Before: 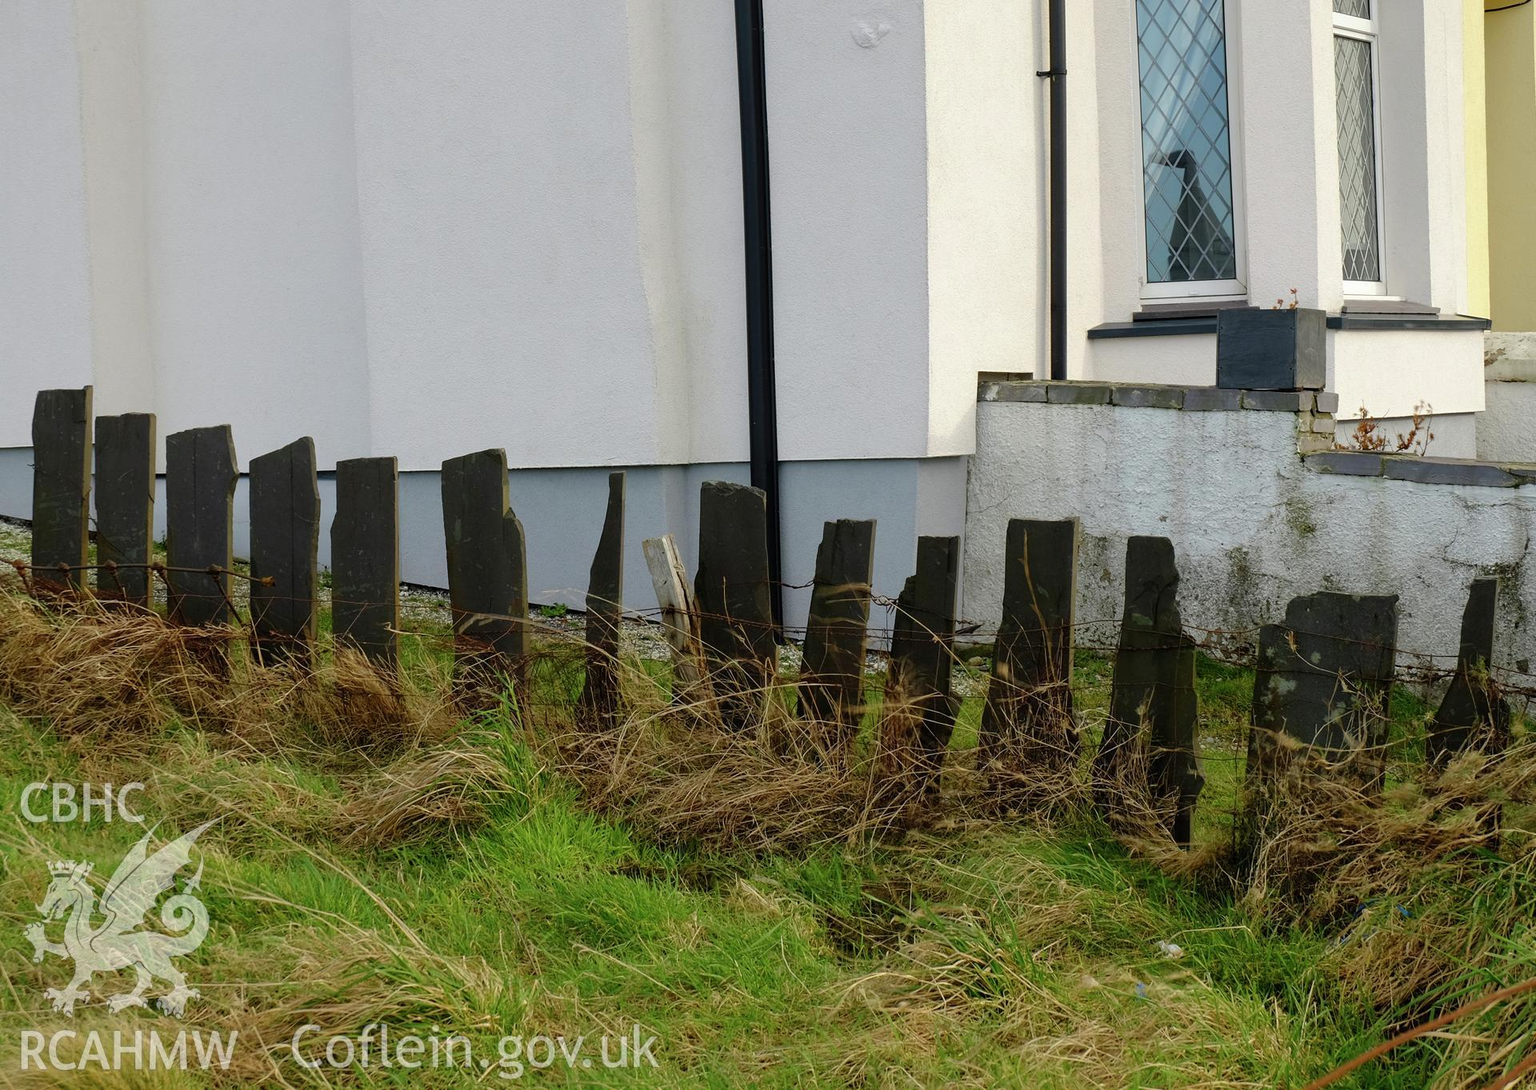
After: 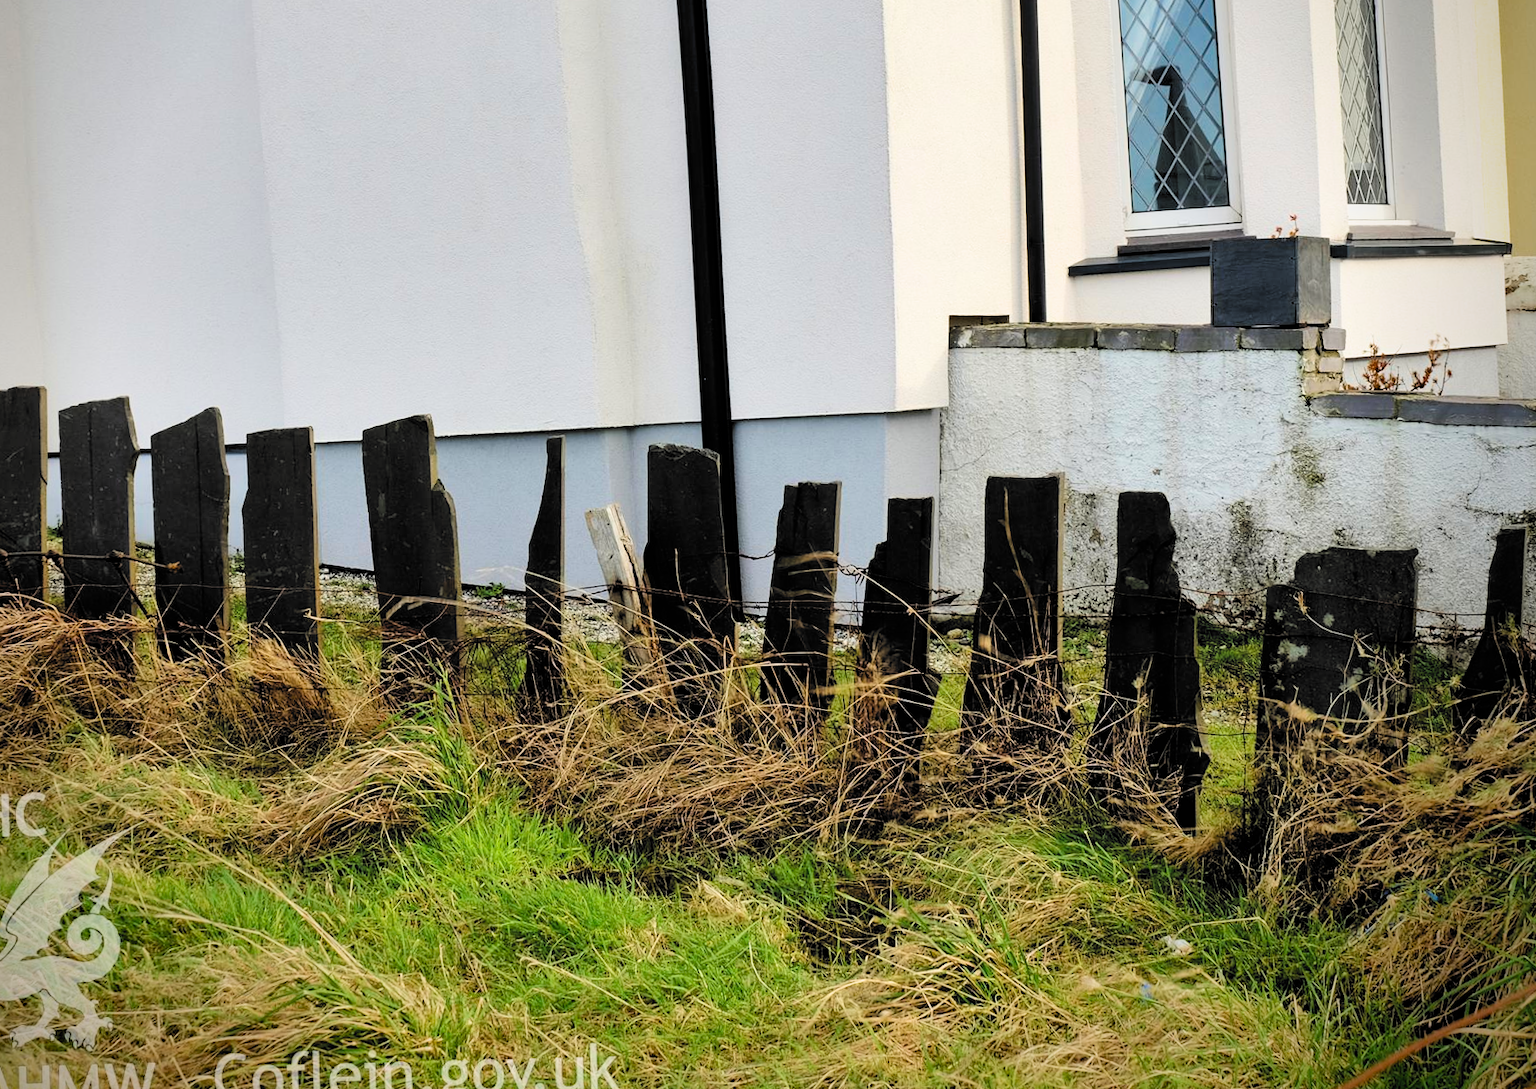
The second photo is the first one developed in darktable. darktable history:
exposure: black level correction 0.001, exposure 0.954 EV, compensate highlight preservation false
vignetting: brightness -0.555, saturation 0.001, center (-0.064, -0.311)
crop and rotate: angle 1.56°, left 5.567%, top 5.685%
filmic rgb: black relative exposure -5.08 EV, white relative exposure 3.98 EV, hardness 2.88, contrast 1.298, highlights saturation mix -29.32%, color science v6 (2022)
shadows and highlights: low approximation 0.01, soften with gaussian
